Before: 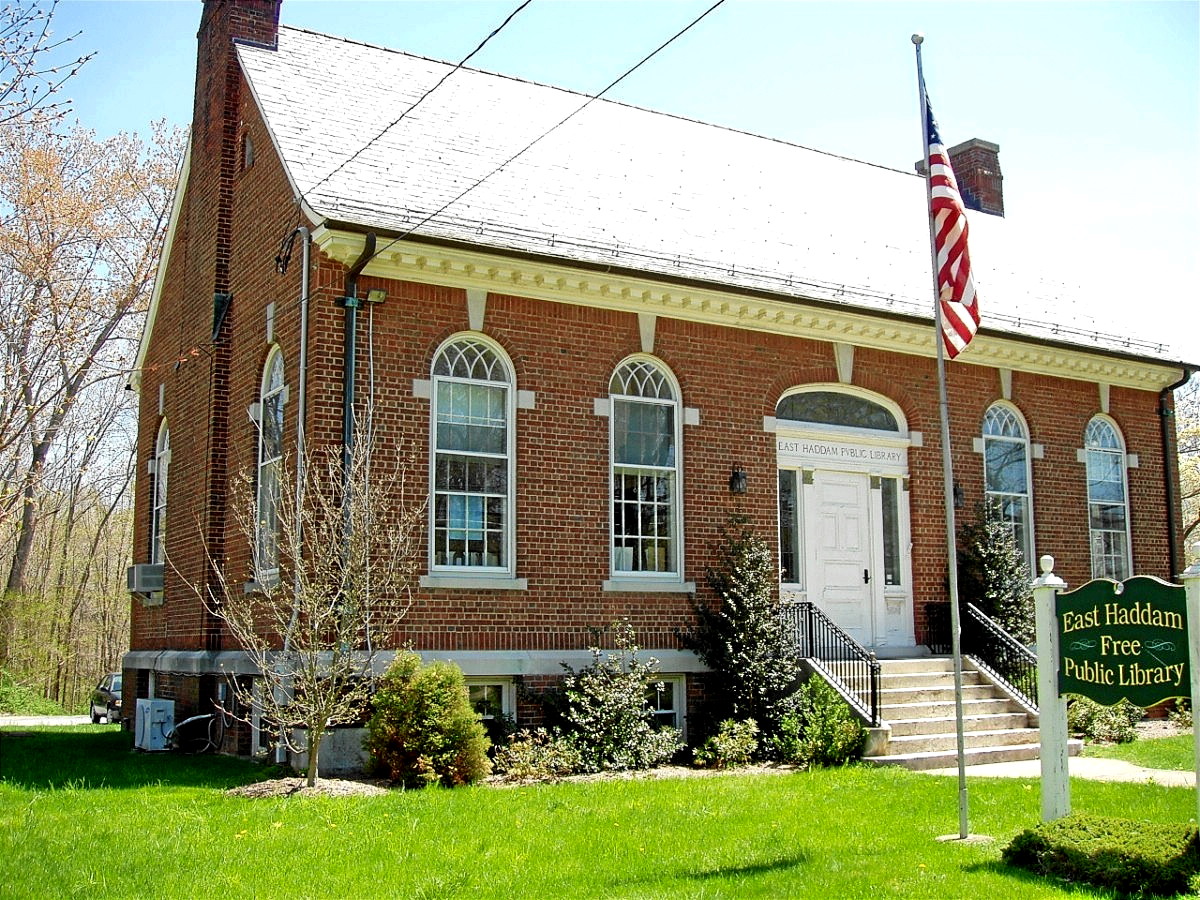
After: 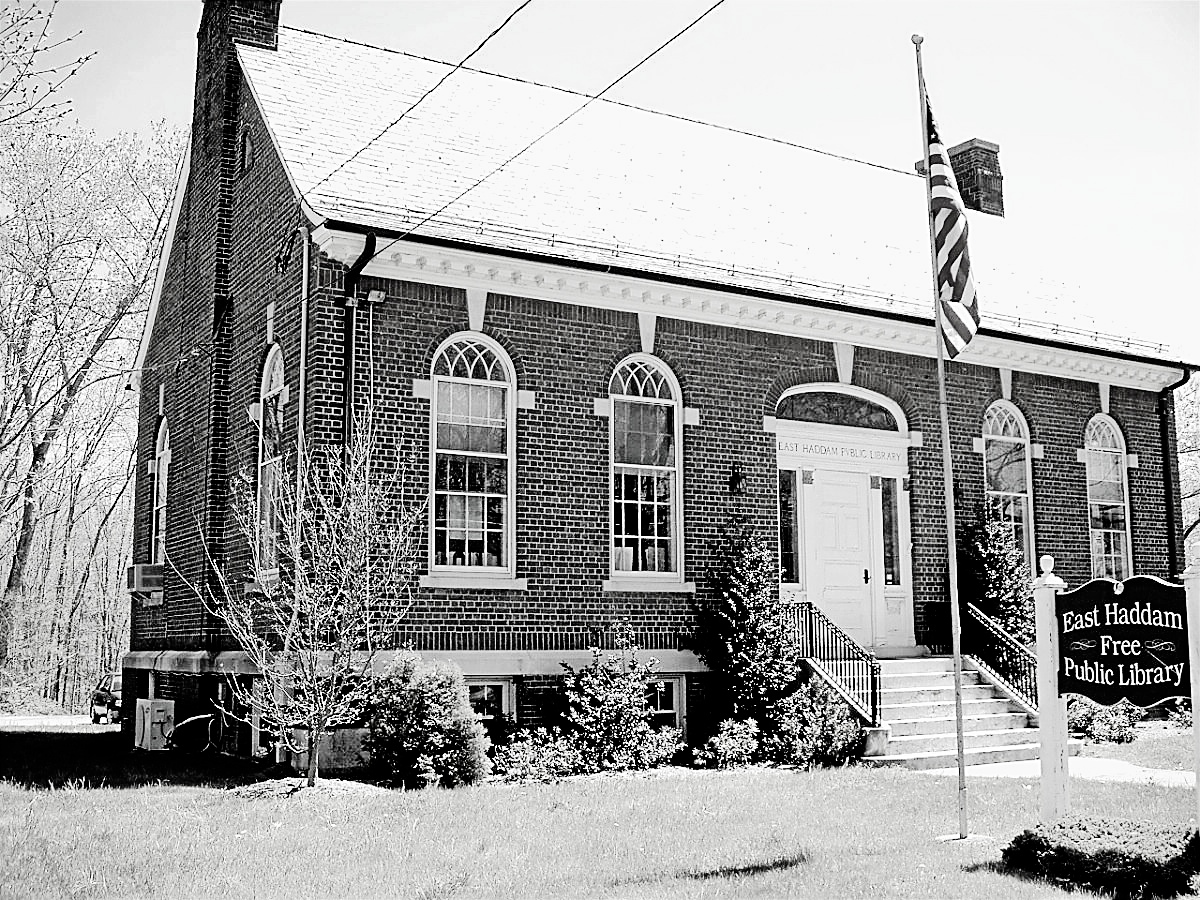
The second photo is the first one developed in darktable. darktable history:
exposure: black level correction 0.001, compensate highlight preservation false
sharpen: amount 0.496
contrast brightness saturation: contrast -0.039, brightness -0.571, saturation -0.989
base curve: curves: ch0 [(0, 0) (0.036, 0.025) (0.121, 0.166) (0.206, 0.329) (0.605, 0.79) (1, 1)], preserve colors none
tone equalizer: -7 EV 0.147 EV, -6 EV 0.564 EV, -5 EV 1.18 EV, -4 EV 1.31 EV, -3 EV 1.14 EV, -2 EV 0.6 EV, -1 EV 0.165 EV, edges refinement/feathering 500, mask exposure compensation -1.57 EV, preserve details no
